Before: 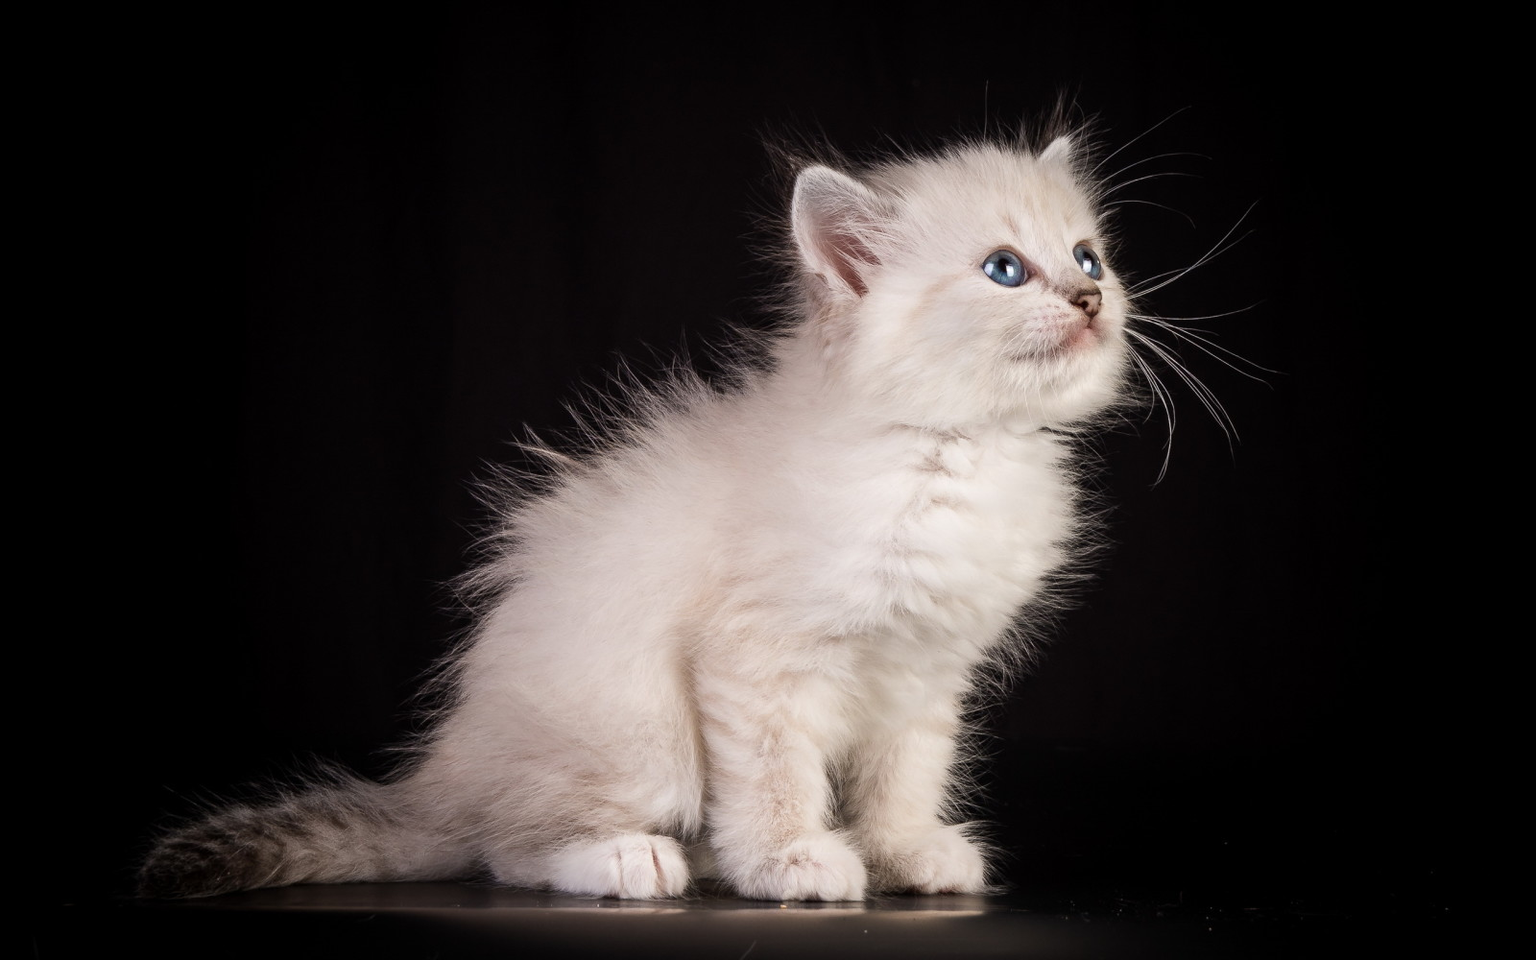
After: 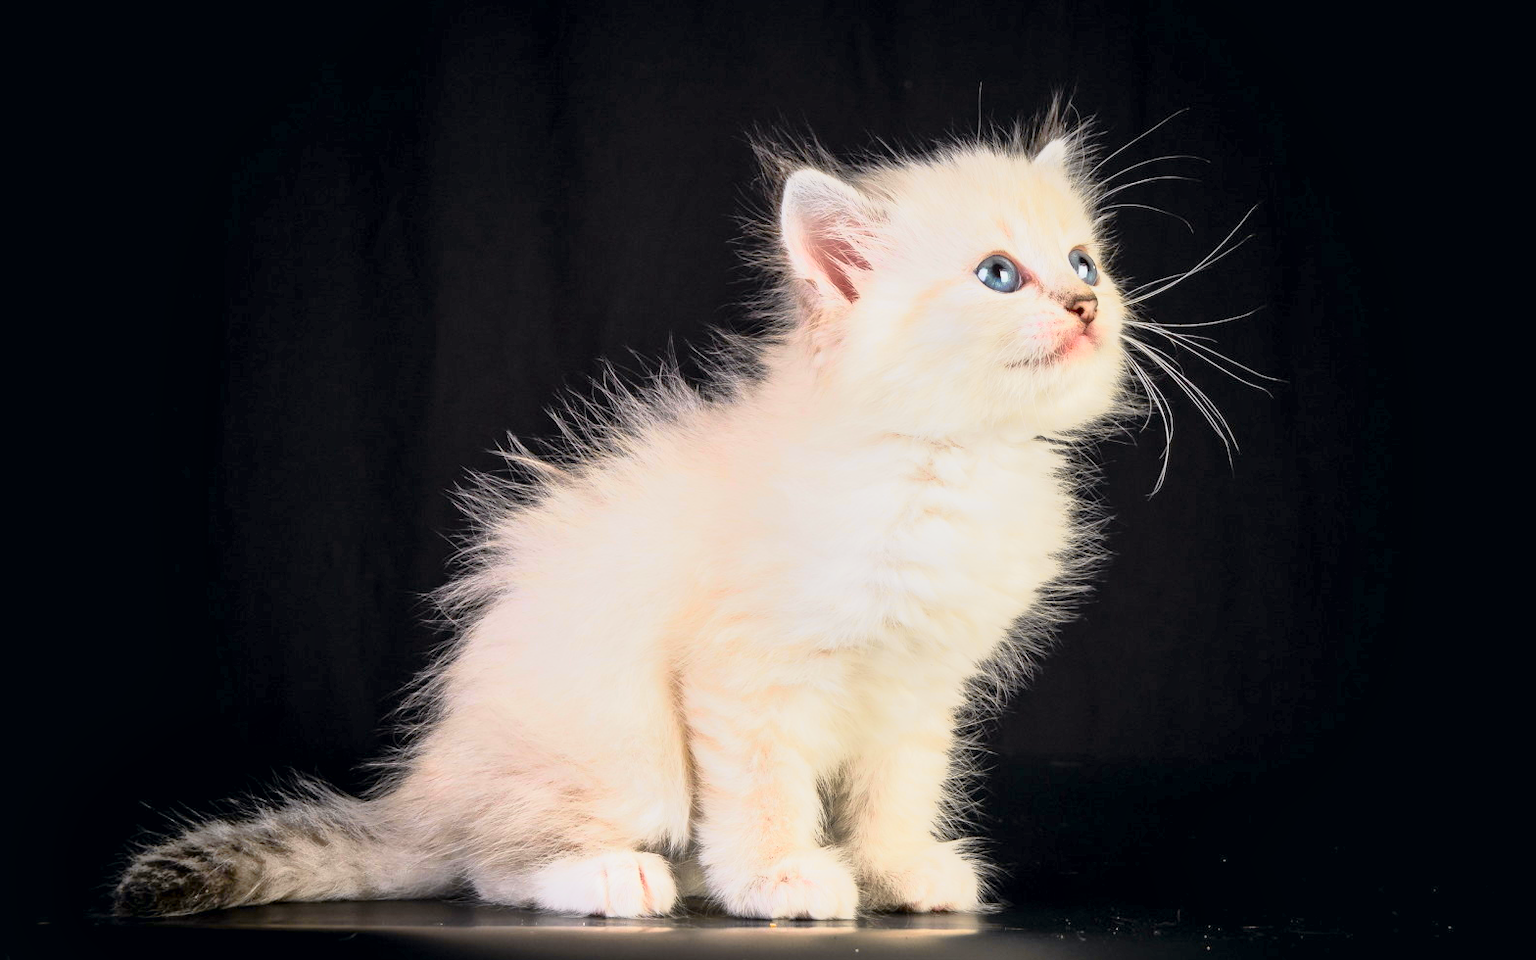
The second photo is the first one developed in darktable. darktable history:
shadows and highlights: on, module defaults
base curve: curves: ch0 [(0, 0) (0.088, 0.125) (0.176, 0.251) (0.354, 0.501) (0.613, 0.749) (1, 0.877)]
crop: left 1.695%, right 0.268%, bottom 1.966%
color correction: highlights b* 0.039
exposure: black level correction 0, exposure 0.696 EV, compensate highlight preservation false
tone curve: curves: ch0 [(0, 0) (0.11, 0.081) (0.256, 0.259) (0.398, 0.475) (0.498, 0.611) (0.65, 0.757) (0.835, 0.883) (1, 0.961)]; ch1 [(0, 0) (0.346, 0.307) (0.408, 0.369) (0.453, 0.457) (0.482, 0.479) (0.502, 0.498) (0.521, 0.51) (0.553, 0.554) (0.618, 0.65) (0.693, 0.727) (1, 1)]; ch2 [(0, 0) (0.358, 0.362) (0.434, 0.46) (0.485, 0.494) (0.5, 0.494) (0.511, 0.508) (0.537, 0.55) (0.579, 0.599) (0.621, 0.693) (1, 1)], color space Lab, independent channels, preserve colors none
local contrast: mode bilateral grid, contrast 49, coarseness 51, detail 150%, midtone range 0.2
